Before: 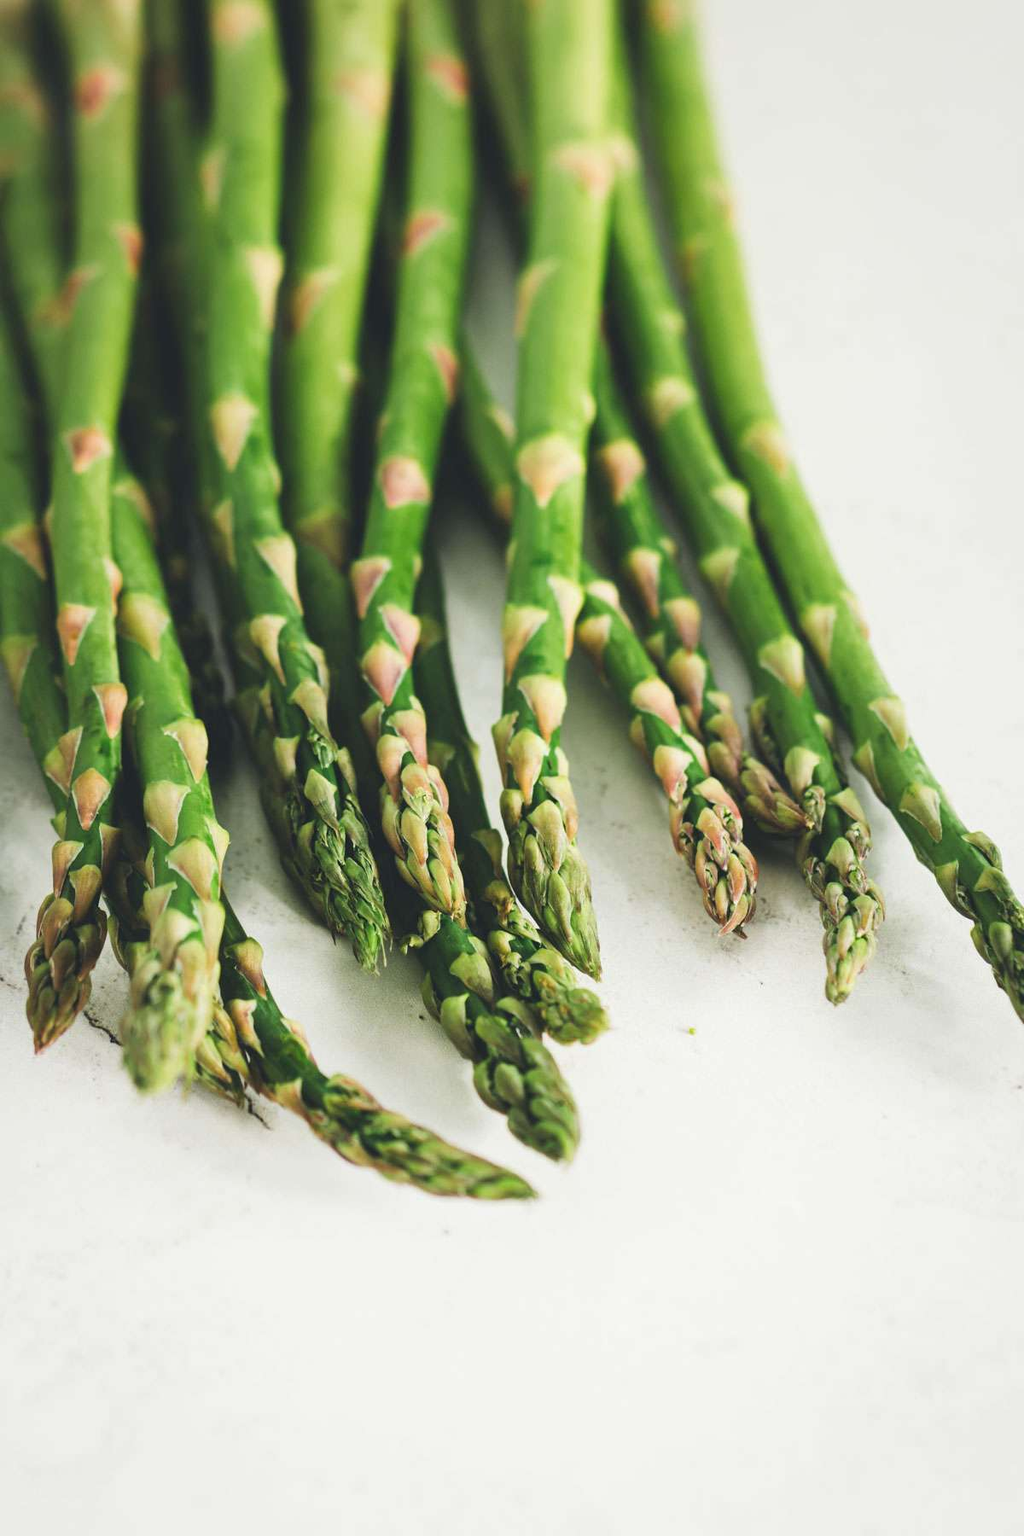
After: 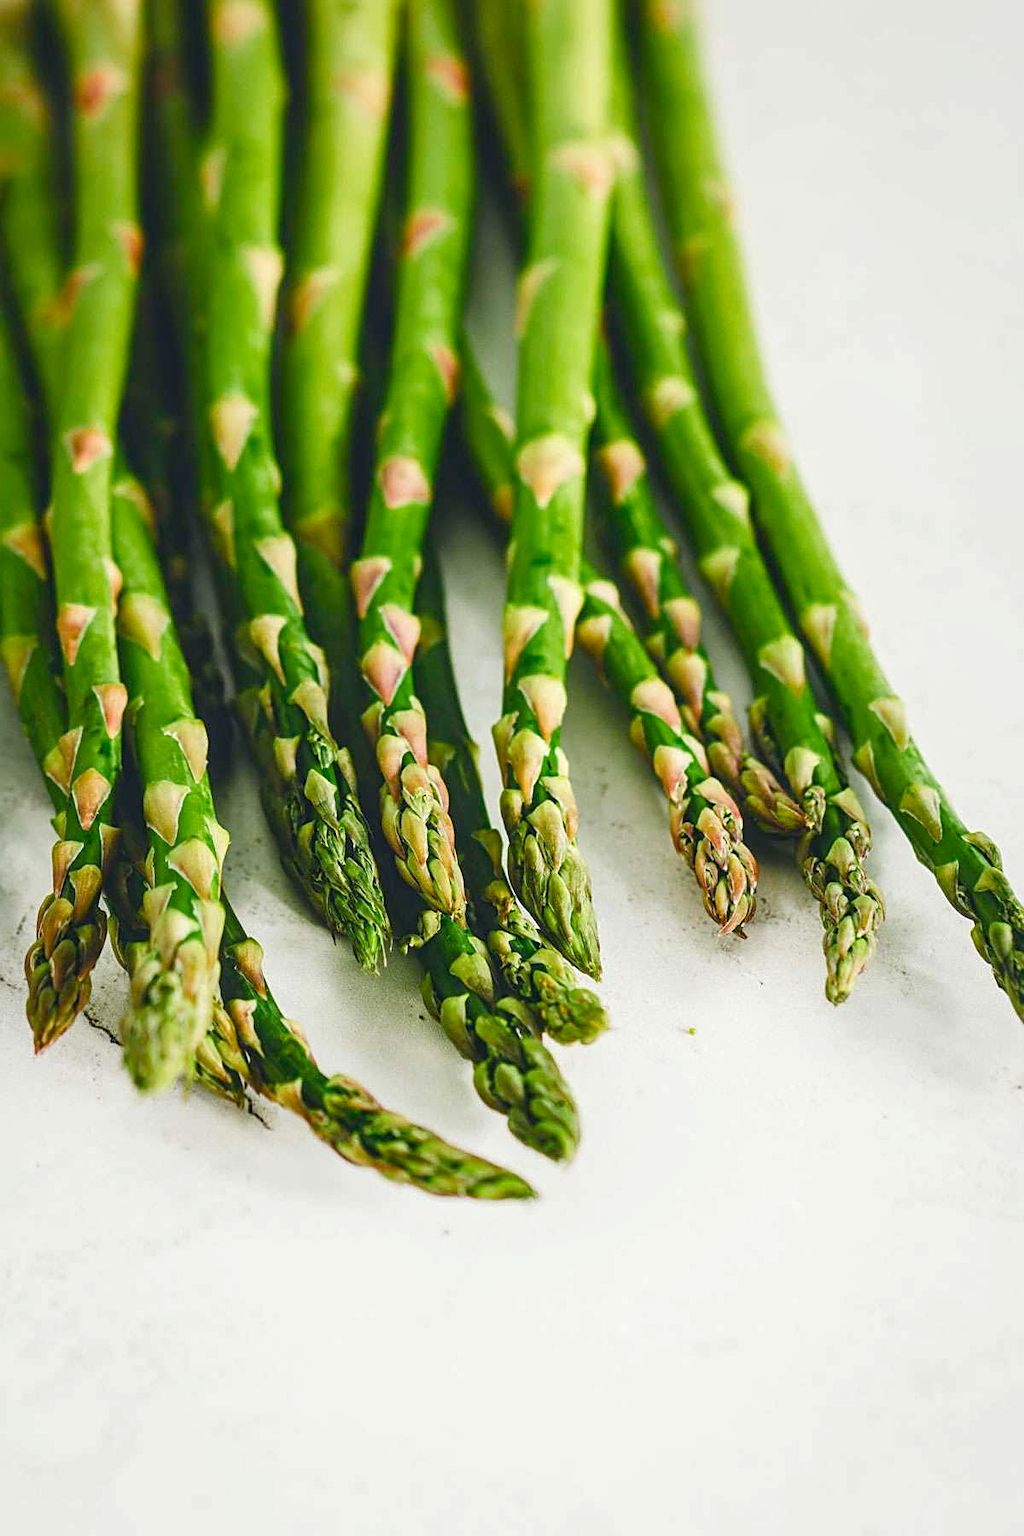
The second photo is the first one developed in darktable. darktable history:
local contrast: on, module defaults
sharpen: on, module defaults
color balance rgb: global offset › luminance -0.294%, global offset › hue 259.58°, perceptual saturation grading › global saturation 0.735%, perceptual saturation grading › mid-tones 6.198%, perceptual saturation grading › shadows 72.27%, global vibrance 20%
